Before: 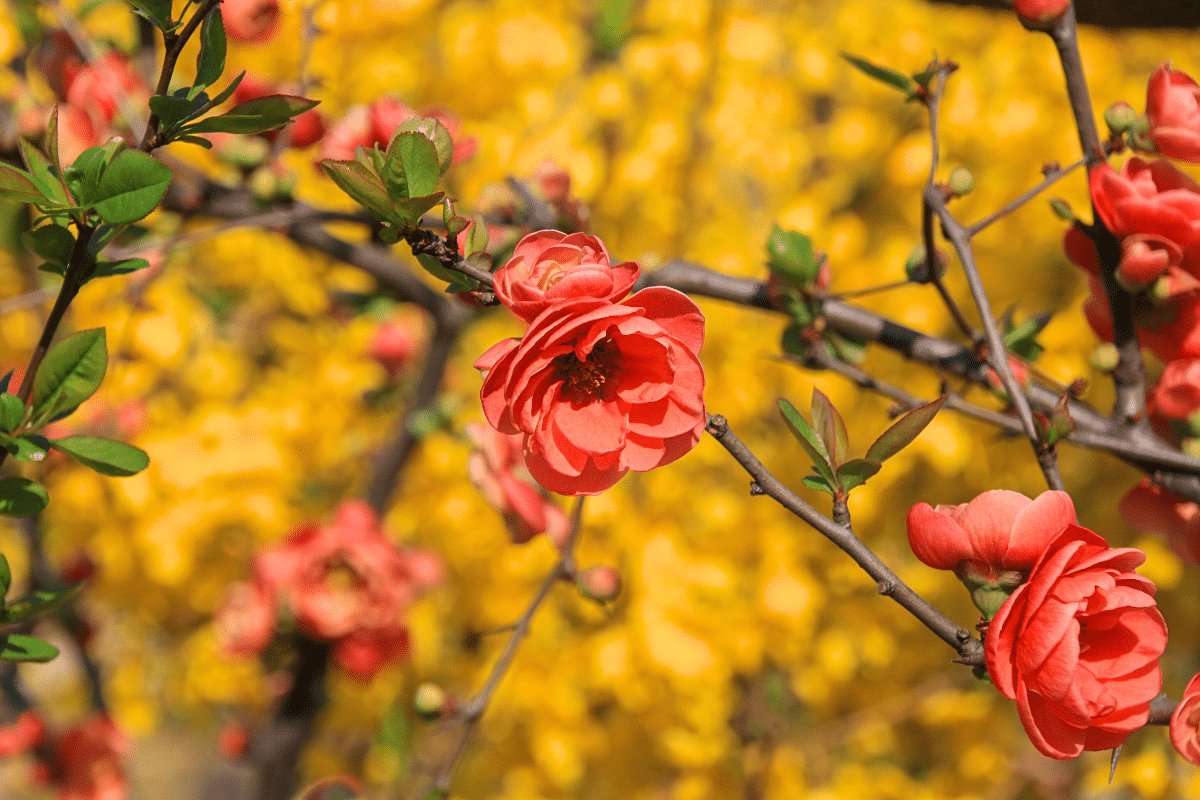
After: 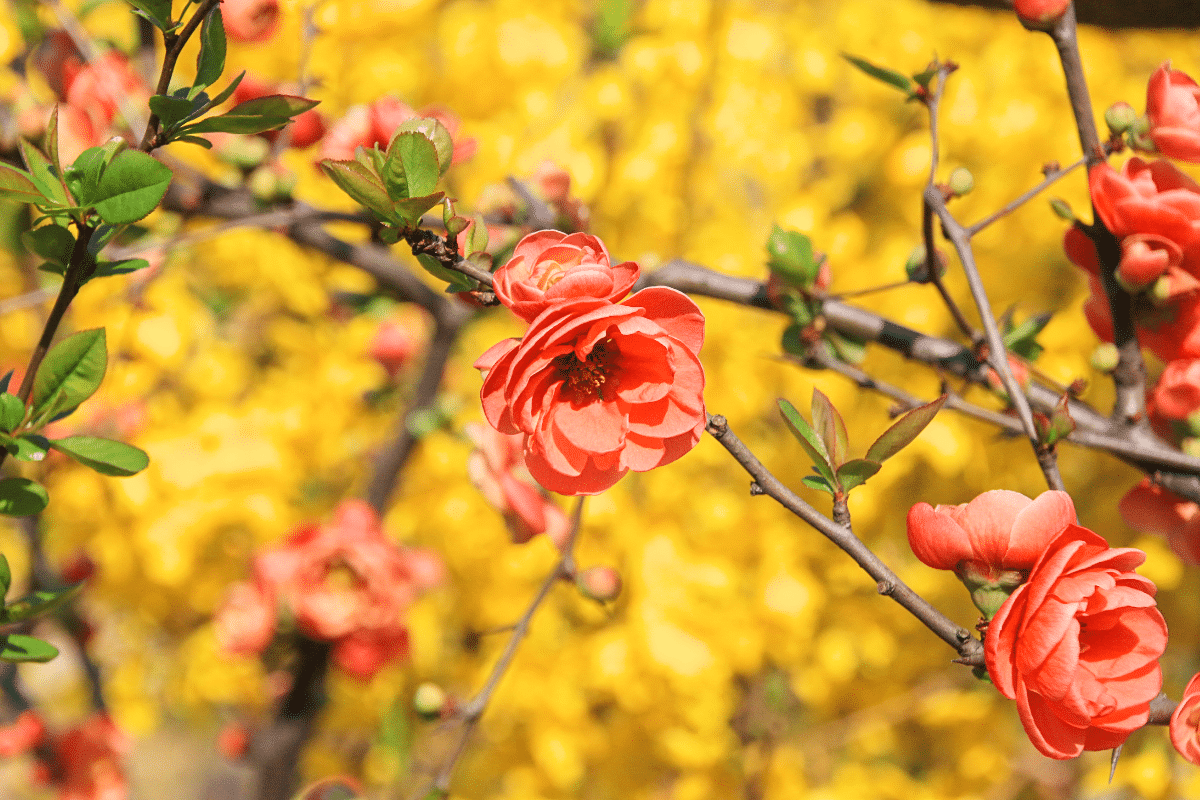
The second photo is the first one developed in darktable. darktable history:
base curve: curves: ch0 [(0, 0) (0.204, 0.334) (0.55, 0.733) (1, 1)], preserve colors none
